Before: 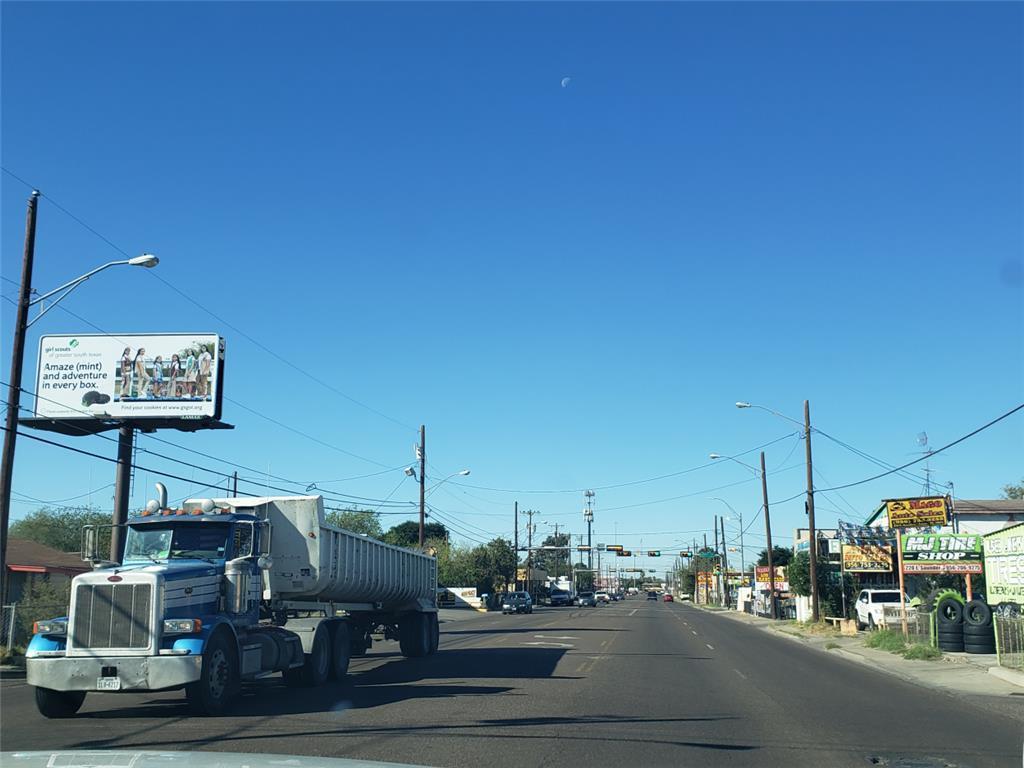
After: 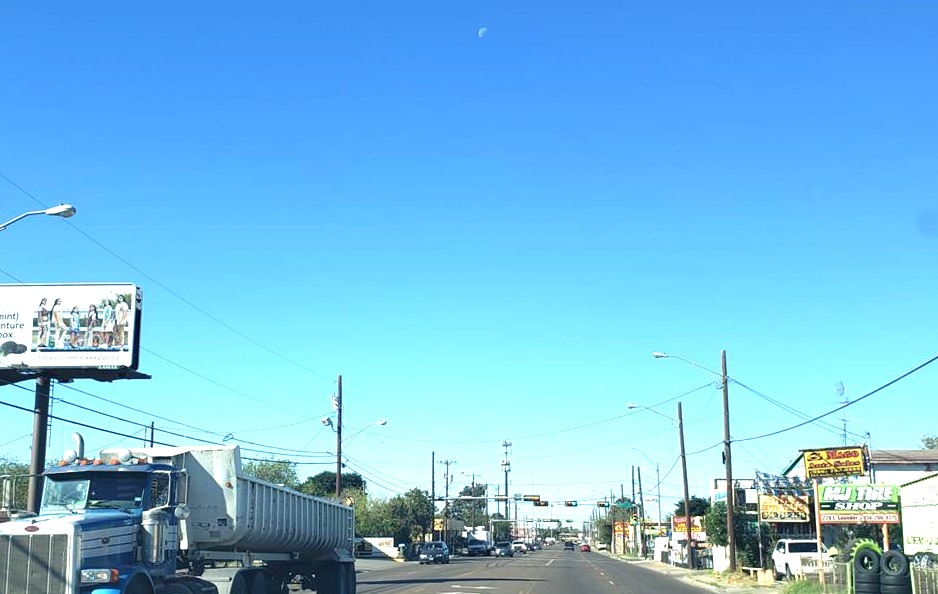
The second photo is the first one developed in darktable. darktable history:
crop: left 8.155%, top 6.611%, bottom 15.385%
exposure: black level correction 0, exposure 0.9 EV, compensate highlight preservation false
